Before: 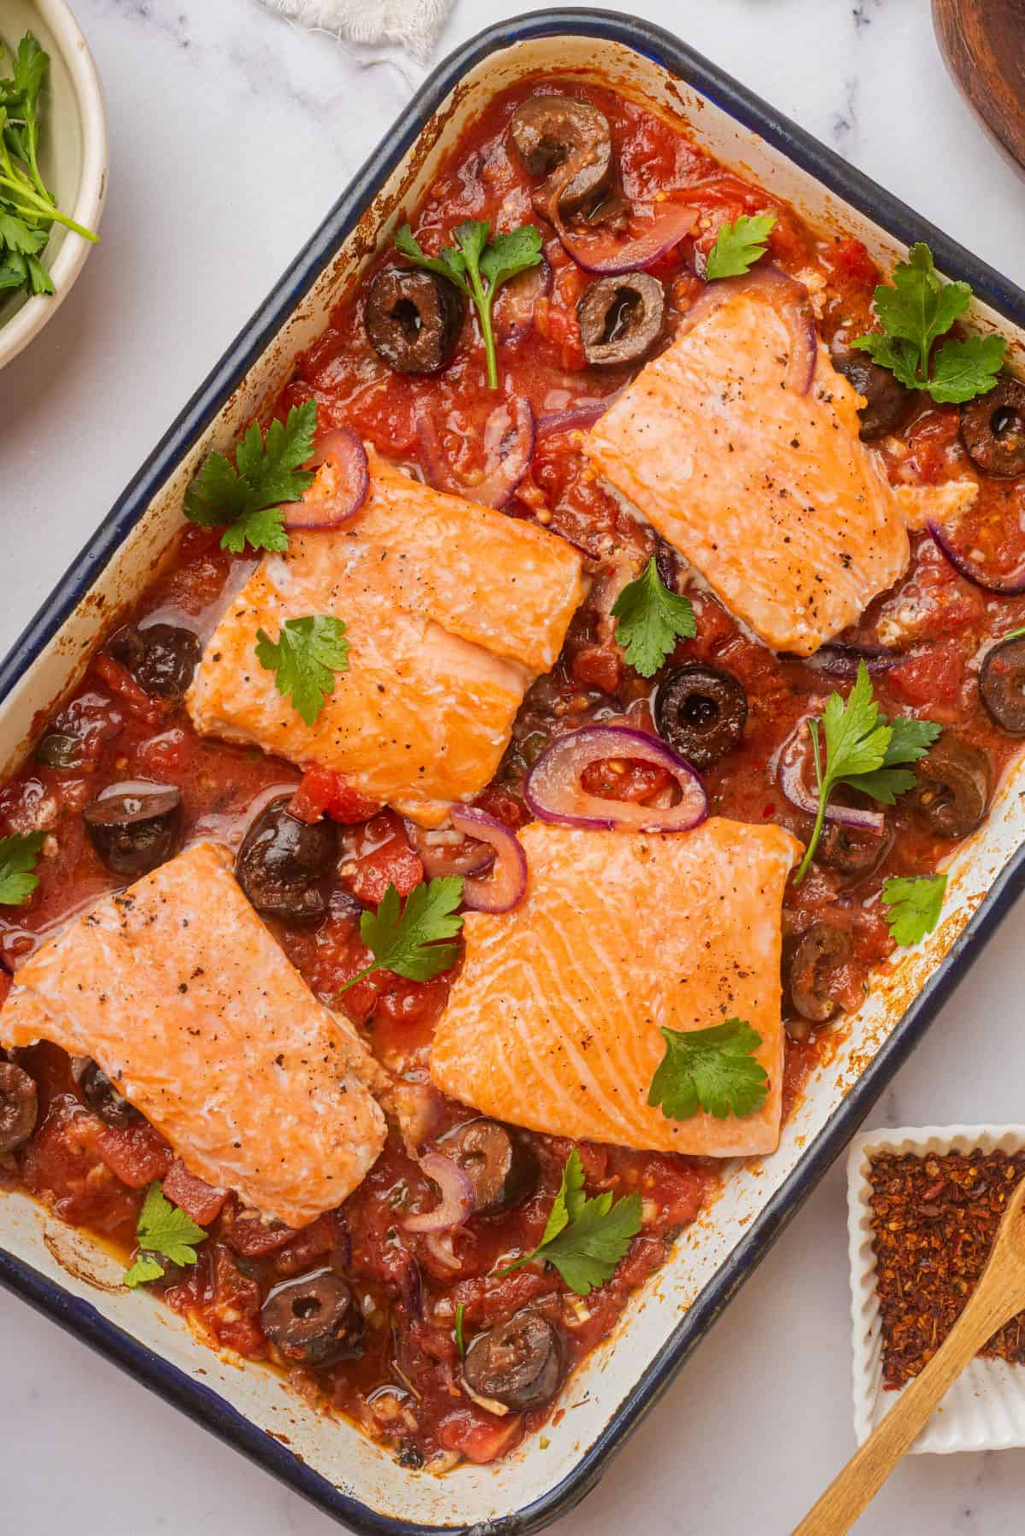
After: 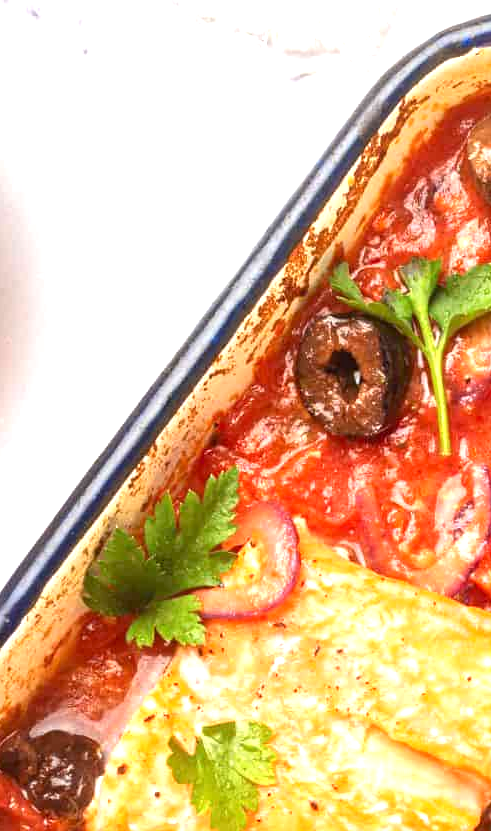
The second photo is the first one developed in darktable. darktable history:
exposure: exposure 1.243 EV, compensate exposure bias true, compensate highlight preservation false
crop and rotate: left 11.057%, top 0.076%, right 48.003%, bottom 53.665%
